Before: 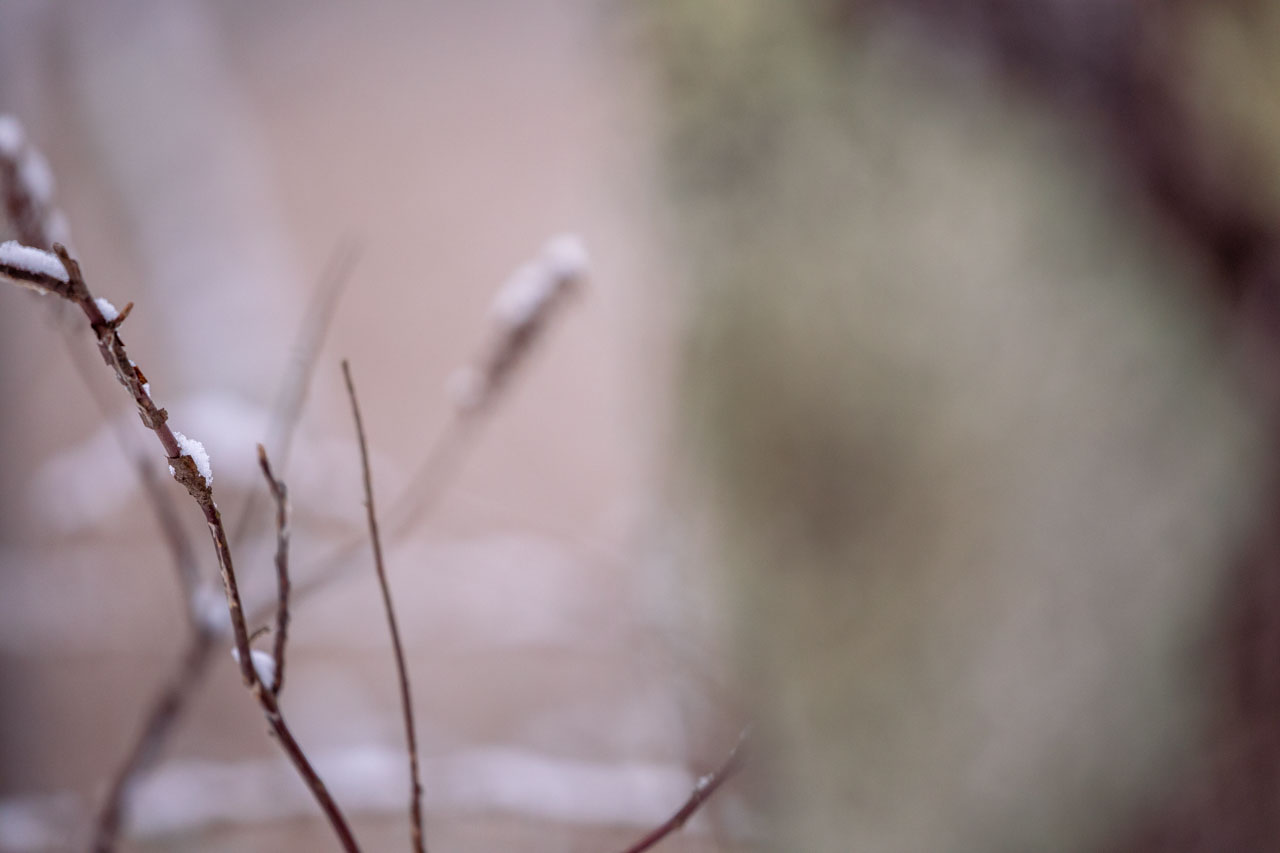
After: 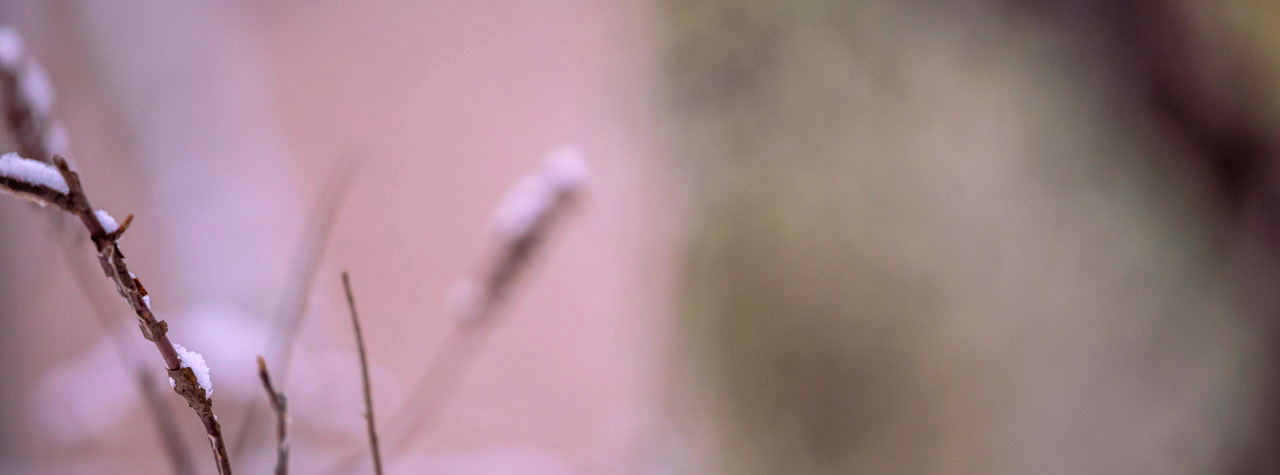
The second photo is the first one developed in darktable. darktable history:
color balance rgb: shadows lift › luminance -19.846%, highlights gain › chroma 1.502%, highlights gain › hue 306.97°, perceptual saturation grading › global saturation 60.23%, perceptual saturation grading › highlights 20.099%, perceptual saturation grading › shadows -50.198%
crop and rotate: top 10.497%, bottom 33.753%
